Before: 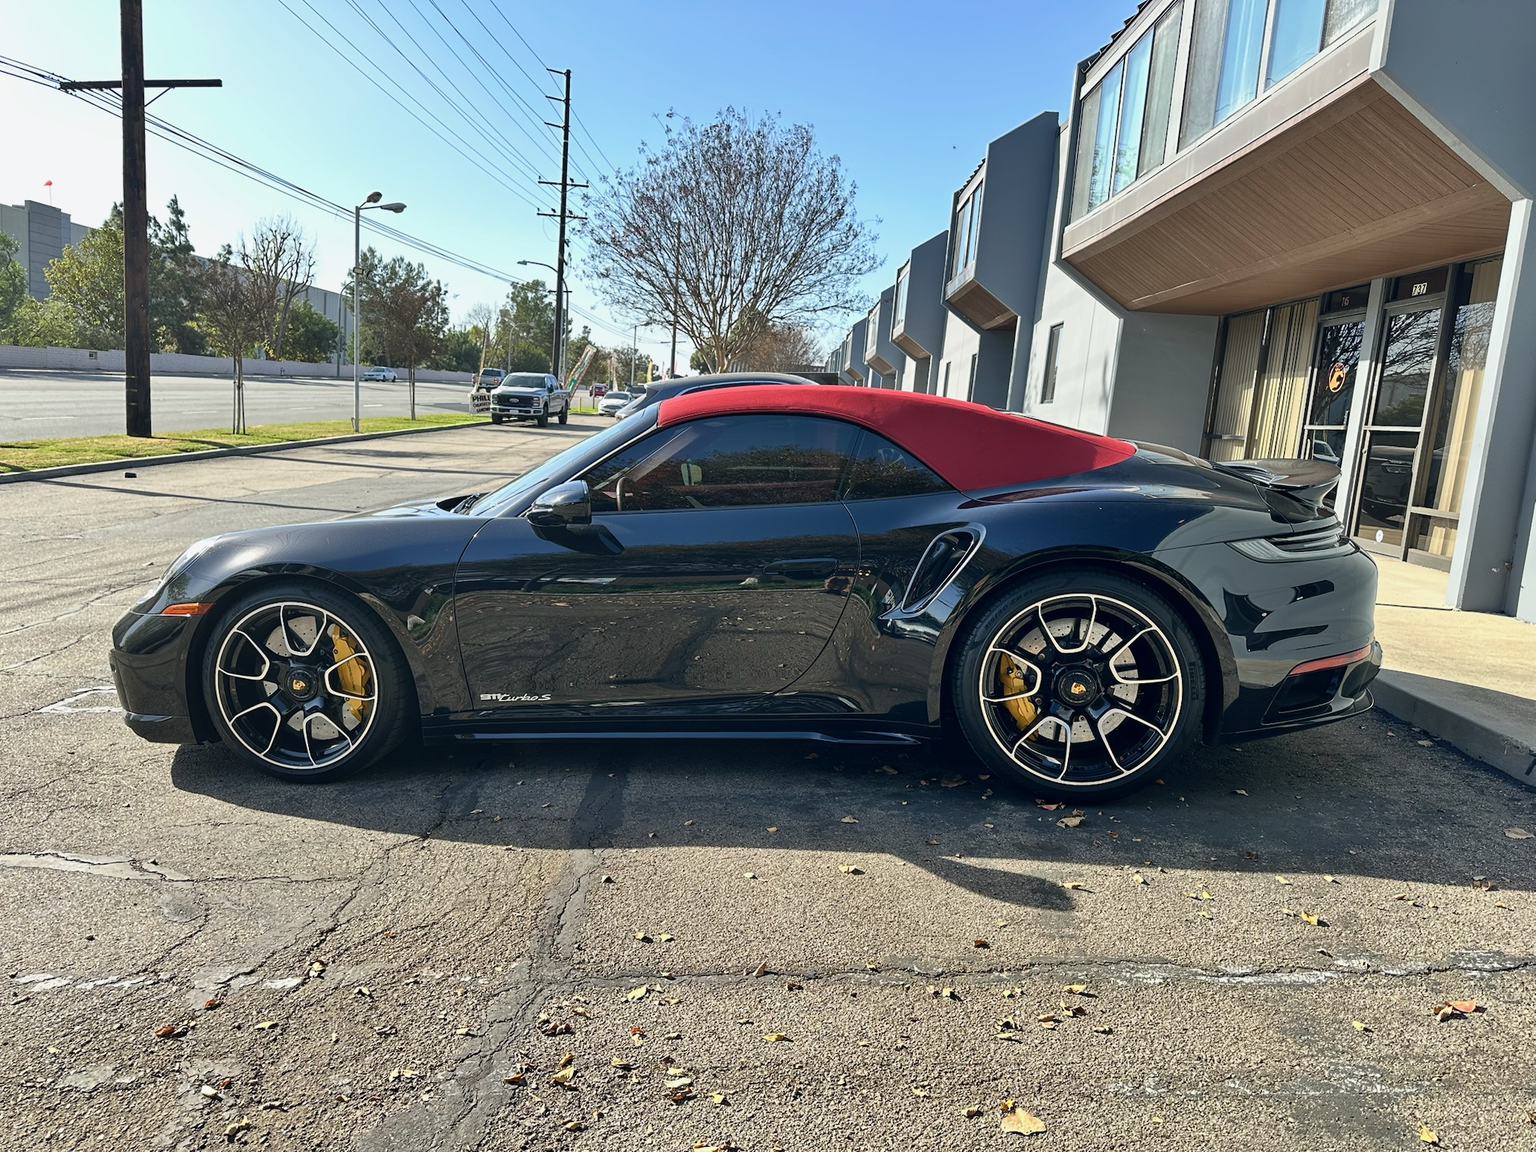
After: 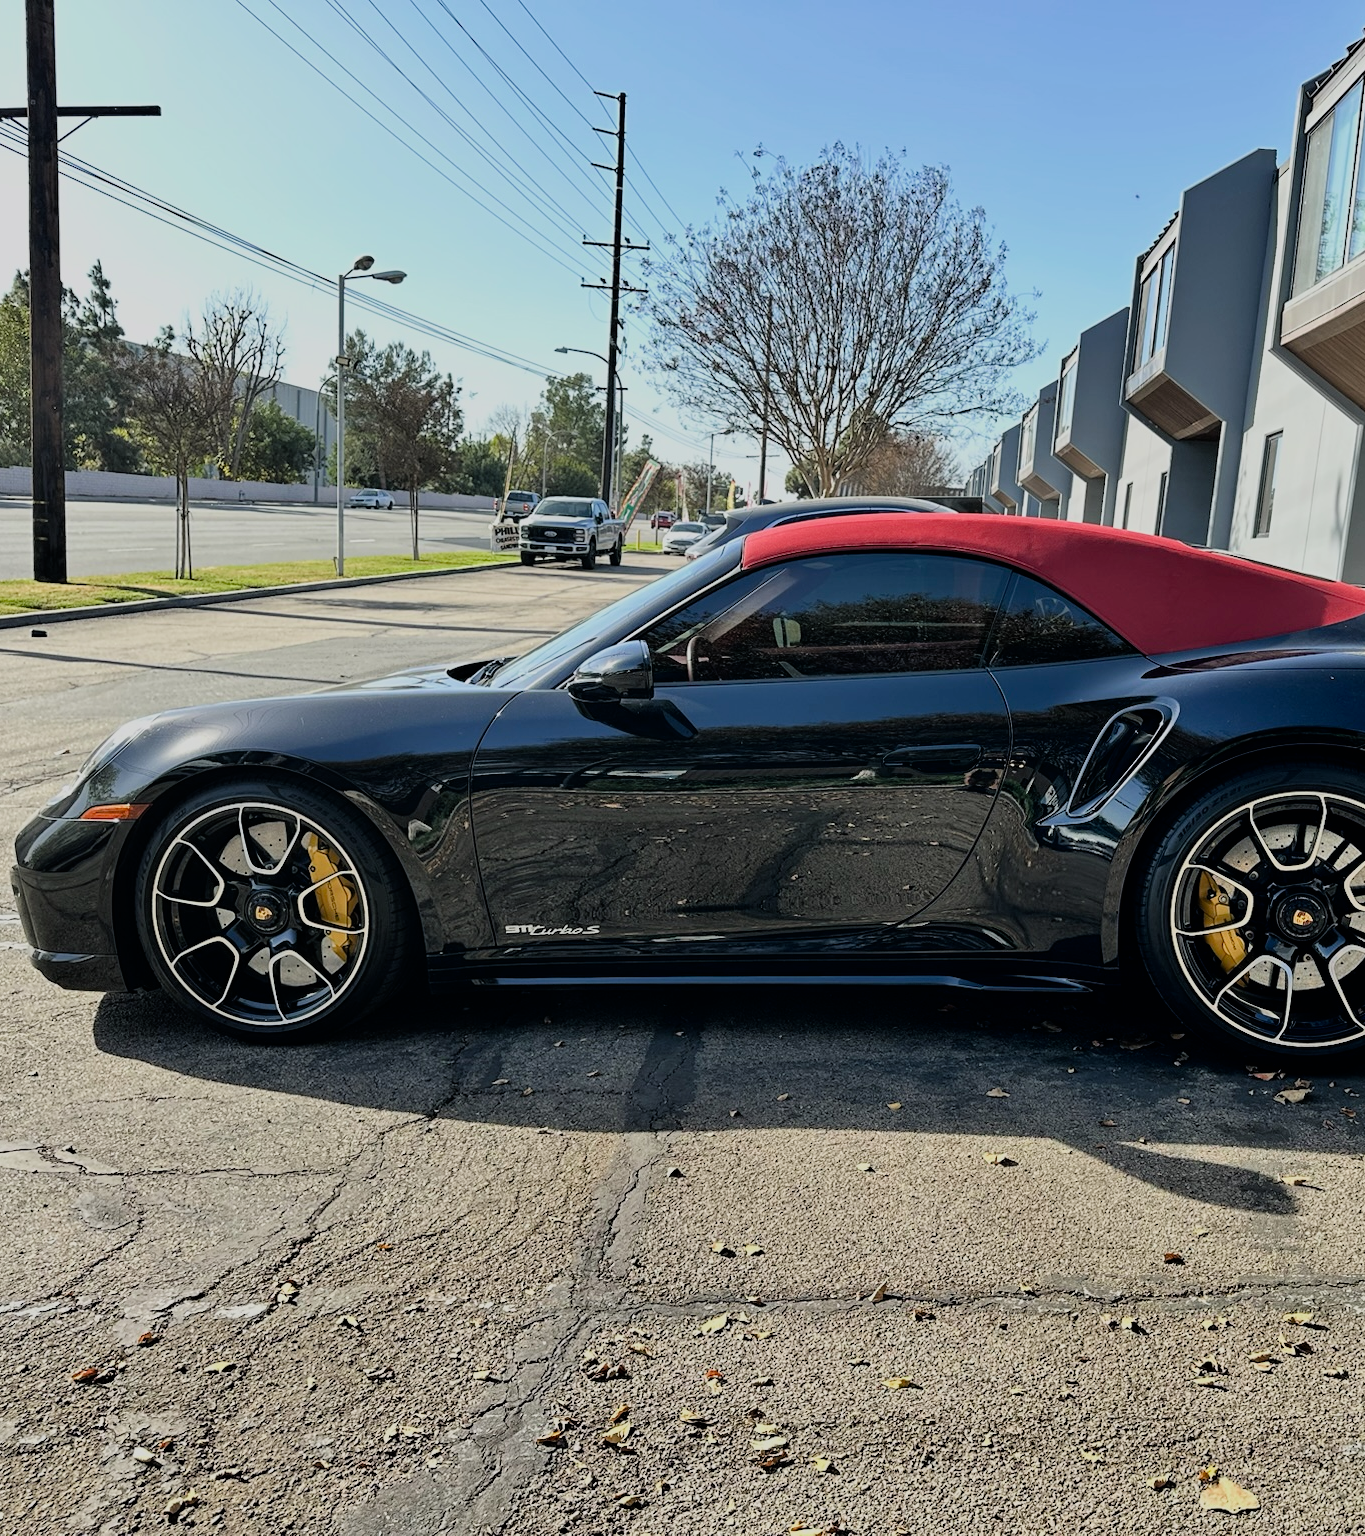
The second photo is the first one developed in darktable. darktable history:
filmic rgb: black relative exposure -7.92 EV, white relative exposure 4.13 EV, threshold 3 EV, hardness 4.02, latitude 51.22%, contrast 1.013, shadows ↔ highlights balance 5.35%, color science v5 (2021), contrast in shadows safe, contrast in highlights safe, enable highlight reconstruction true
crop and rotate: left 6.617%, right 26.717%
